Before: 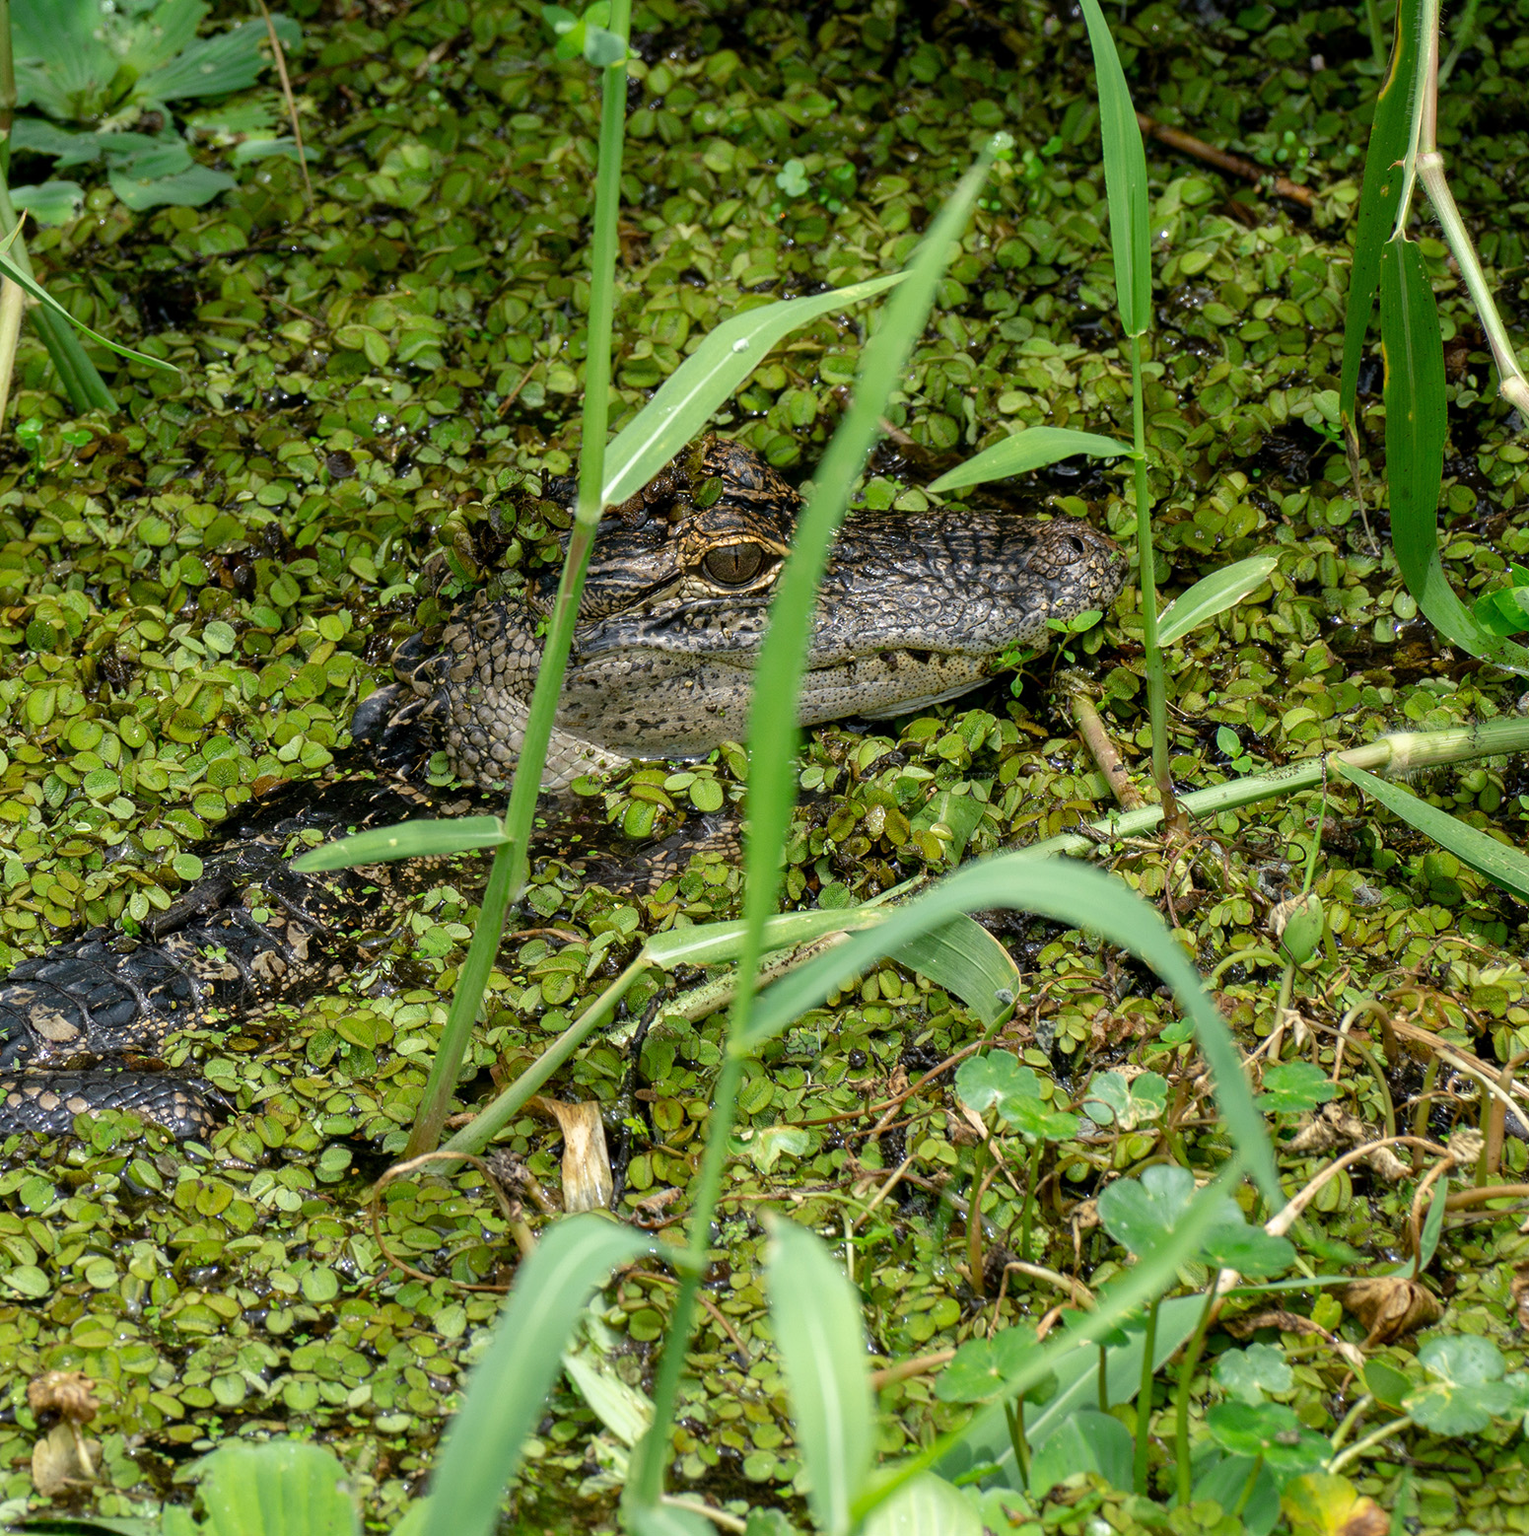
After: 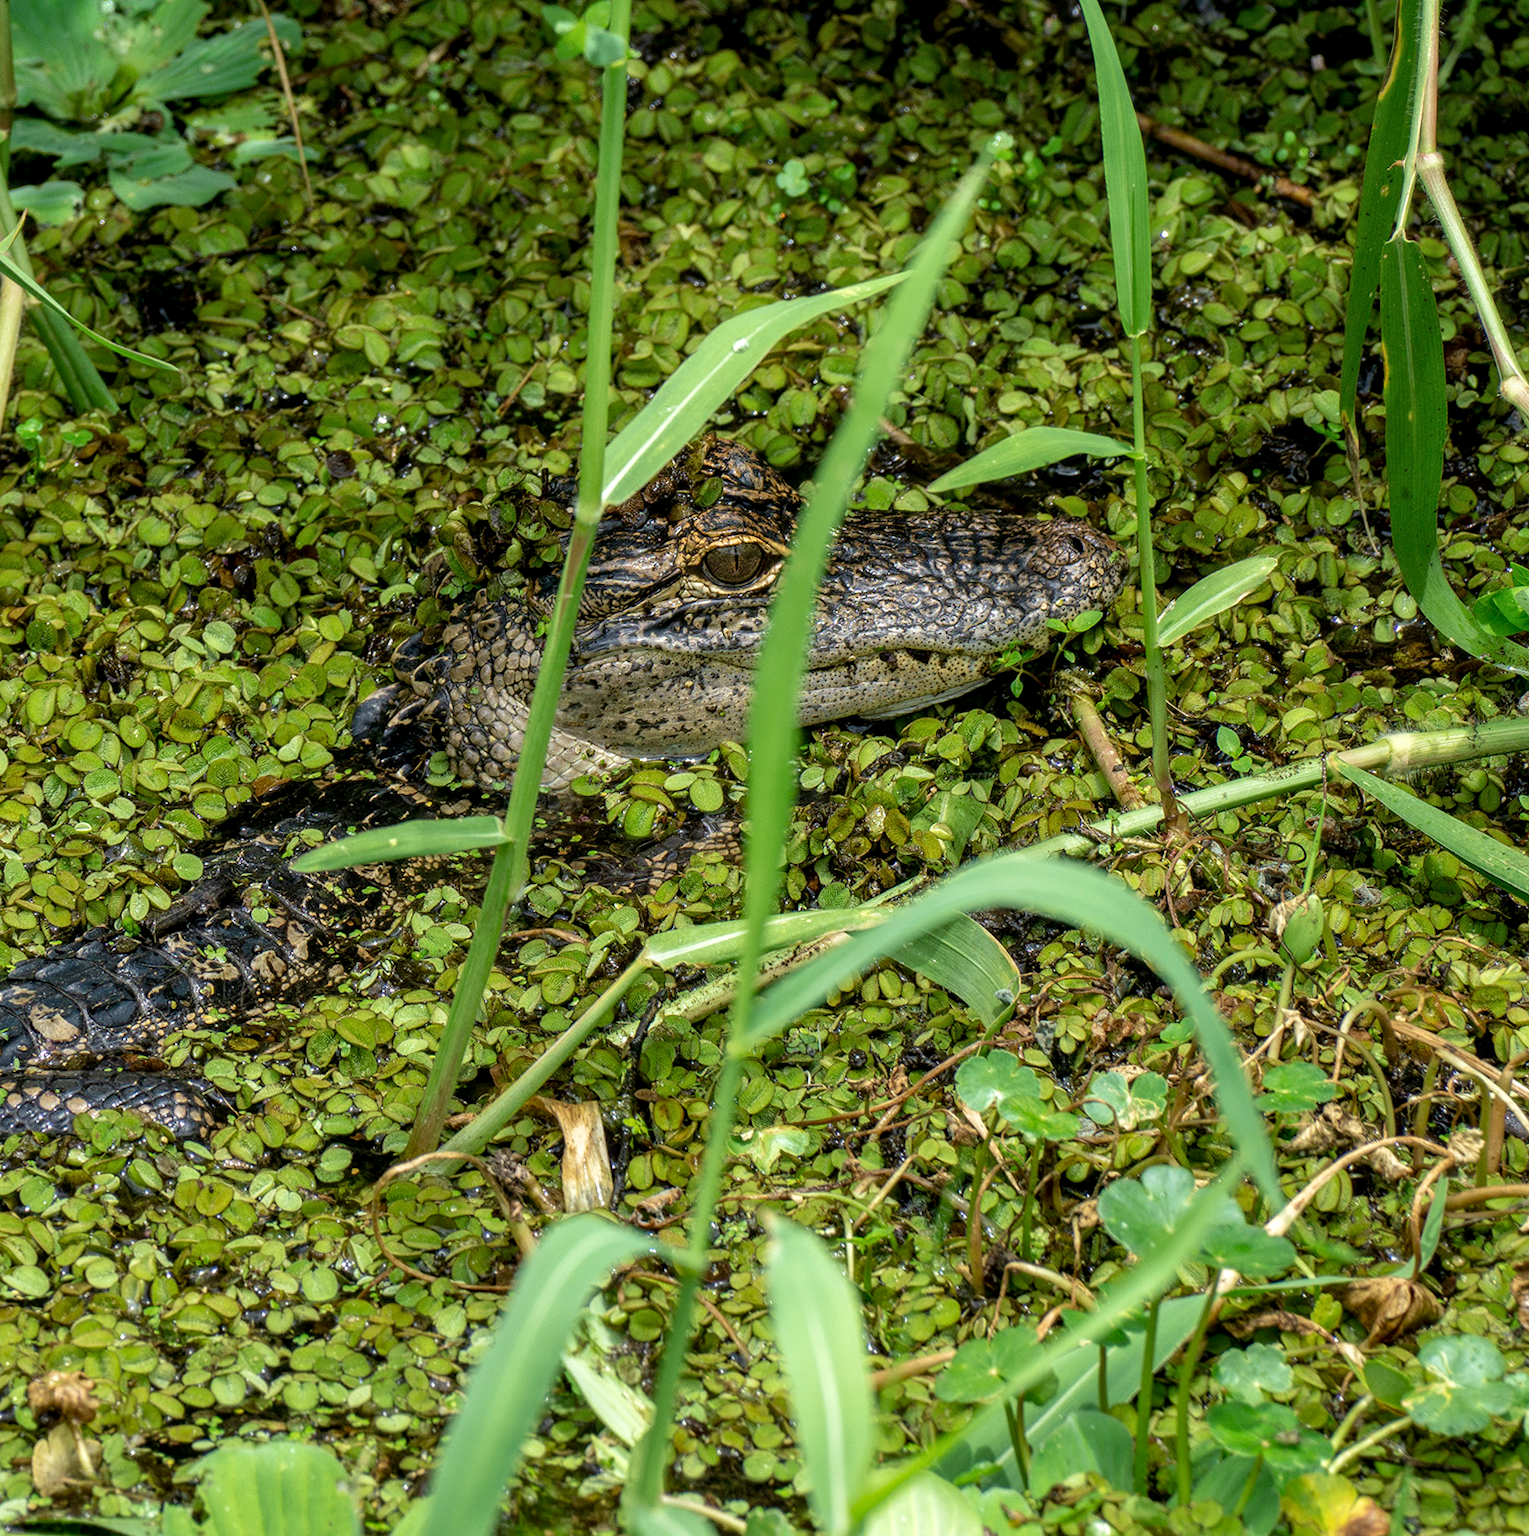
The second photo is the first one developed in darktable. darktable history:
local contrast: on, module defaults
velvia: strength 24.57%
